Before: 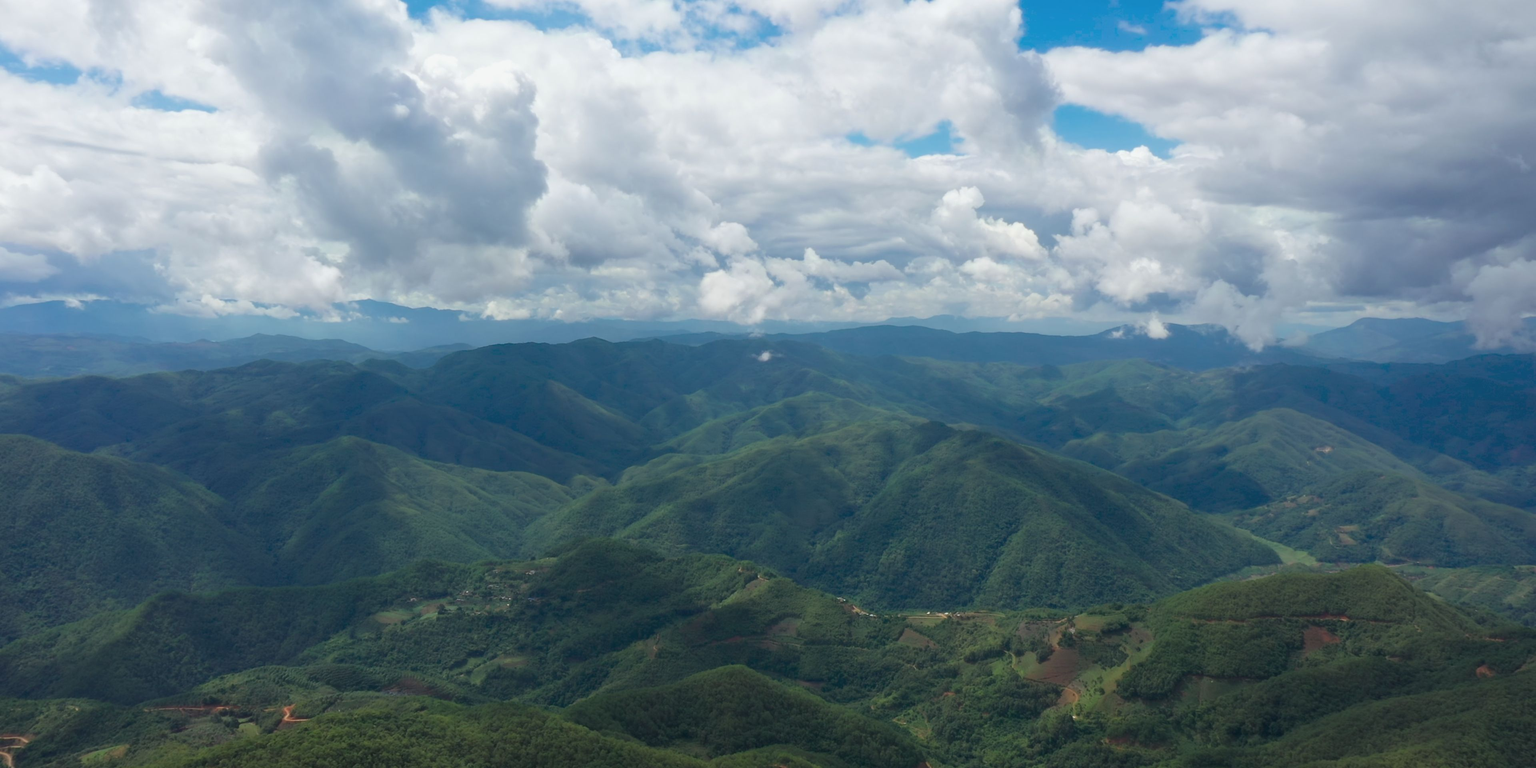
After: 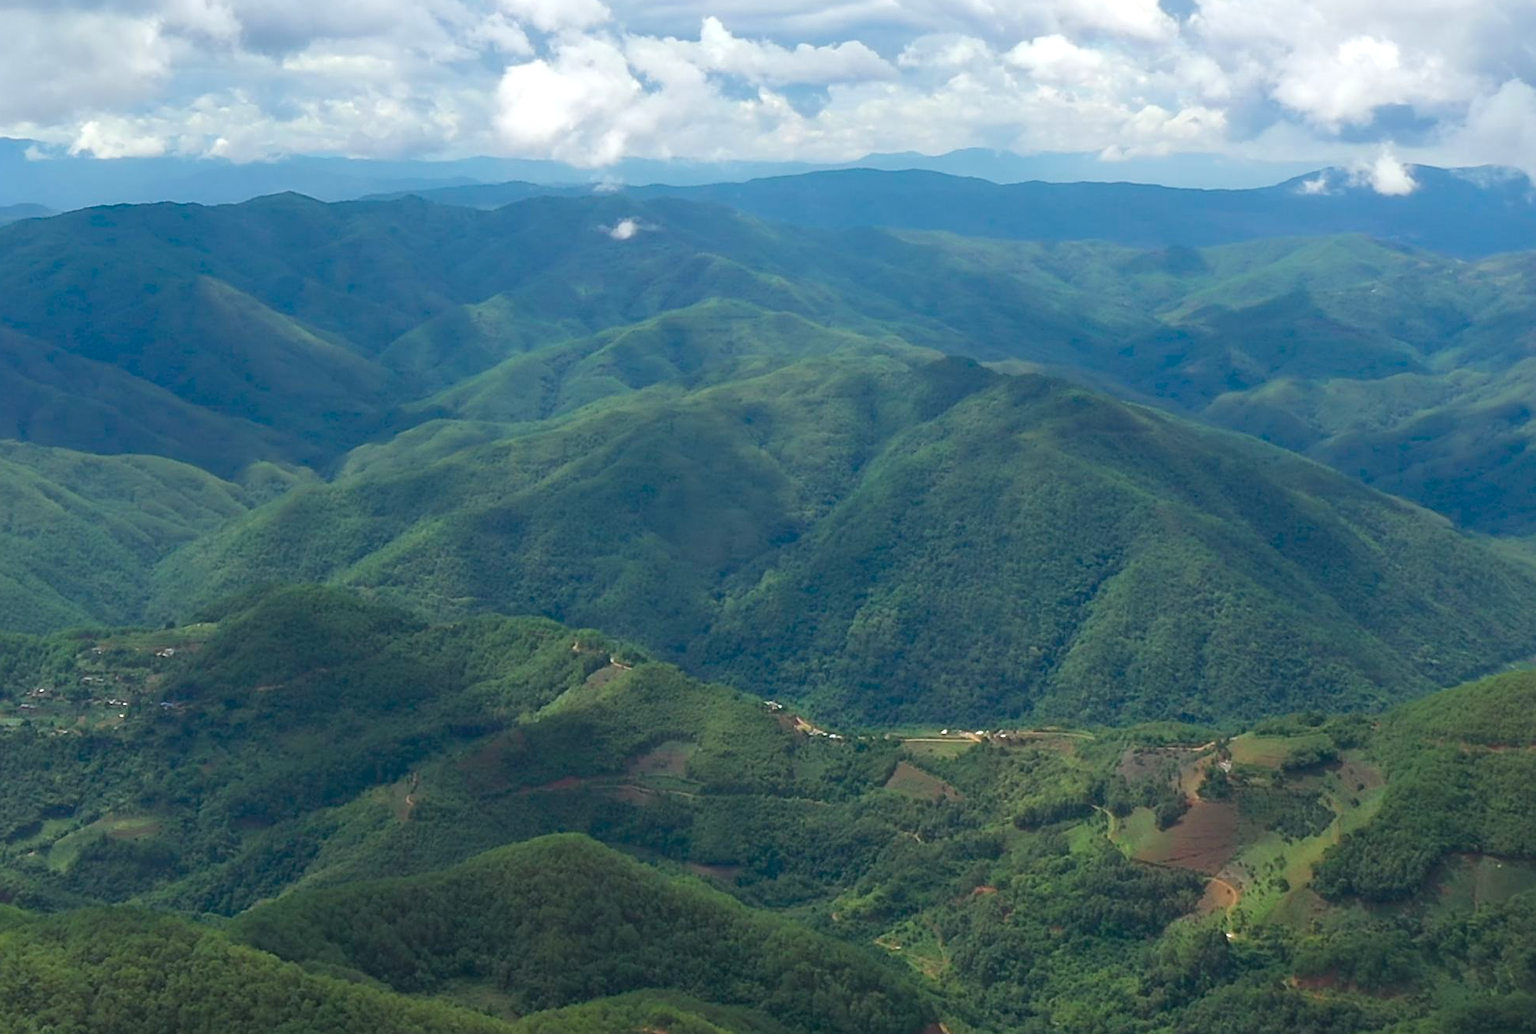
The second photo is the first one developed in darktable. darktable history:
base curve: curves: ch0 [(0, 0) (0.472, 0.508) (1, 1)], preserve colors none
crop and rotate: left 29.055%, top 31.194%, right 19.84%
sharpen: on, module defaults
tone equalizer: edges refinement/feathering 500, mask exposure compensation -1.57 EV, preserve details no
exposure: black level correction 0.001, exposure 0.5 EV, compensate highlight preservation false
contrast brightness saturation: saturation 0.12
